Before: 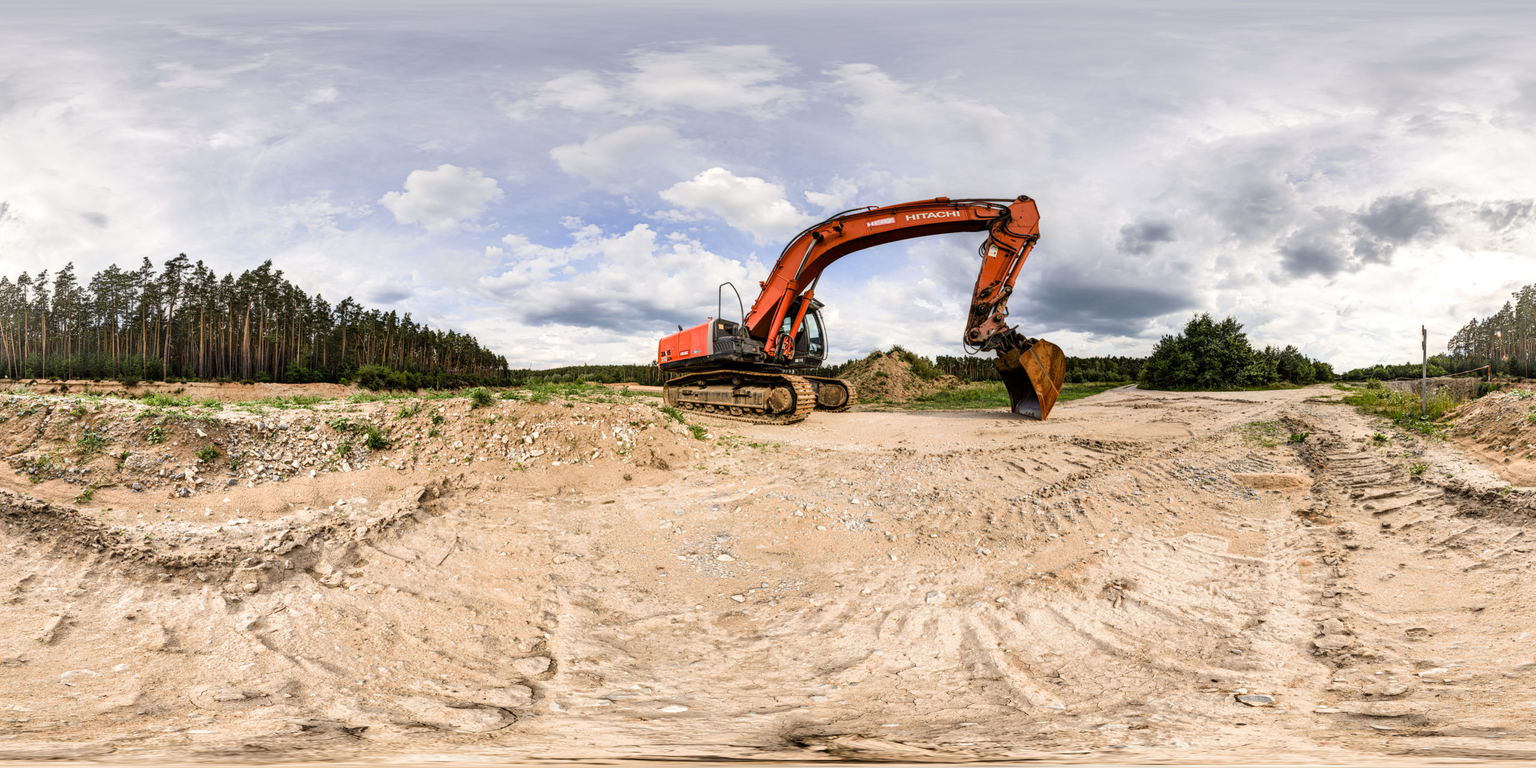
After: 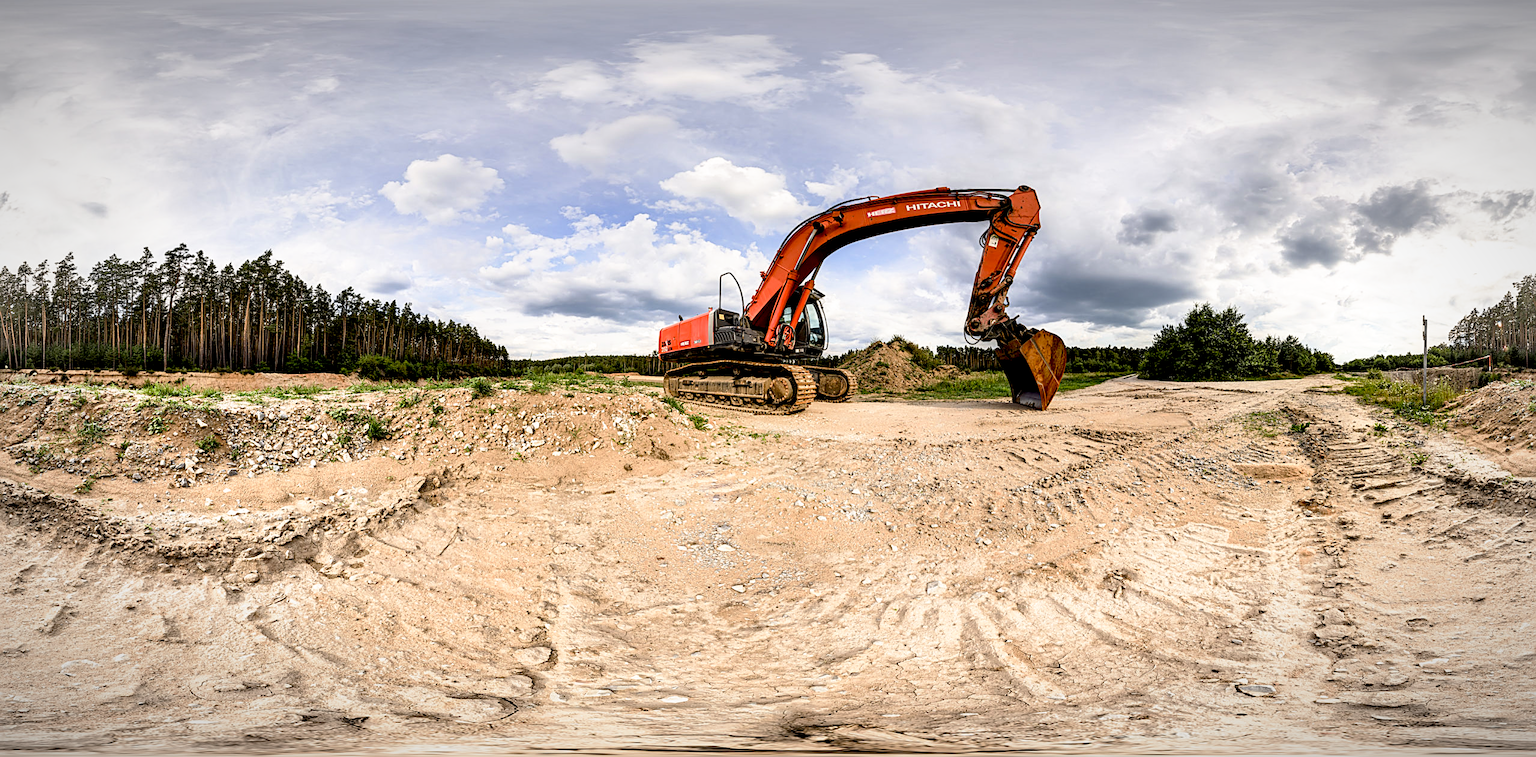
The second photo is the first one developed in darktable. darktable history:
base curve: curves: ch0 [(0.017, 0) (0.425, 0.441) (0.844, 0.933) (1, 1)], preserve colors none
crop: top 1.363%, right 0.02%
sharpen: on, module defaults
vignetting: fall-off radius 59.82%, automatic ratio true
